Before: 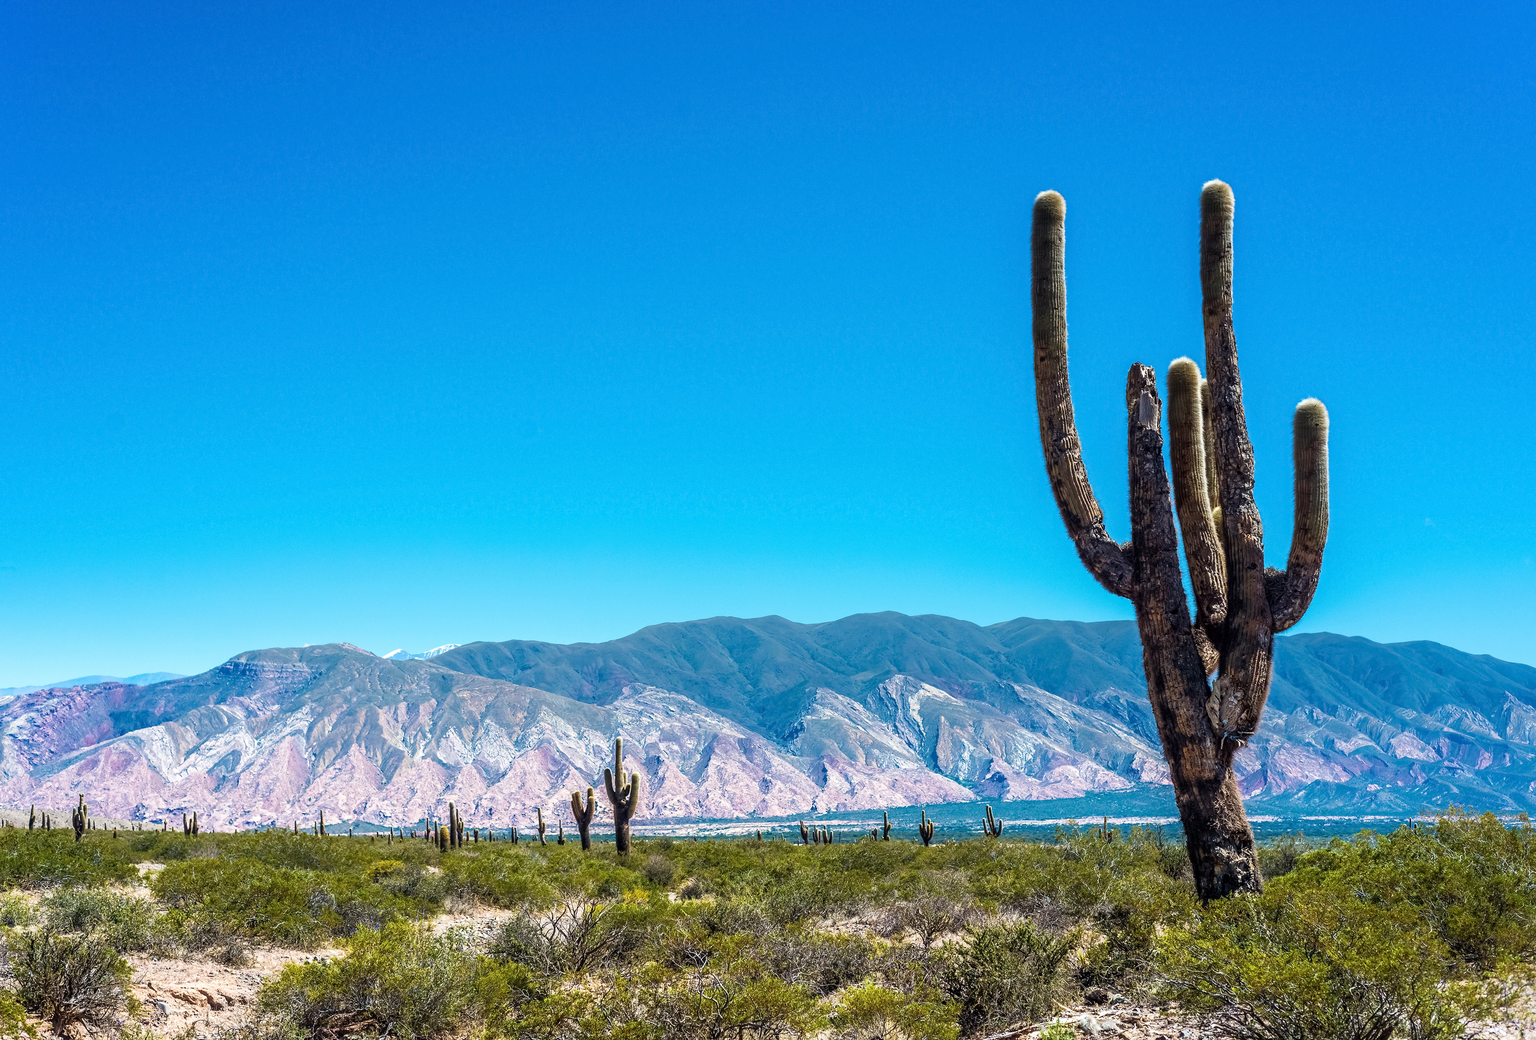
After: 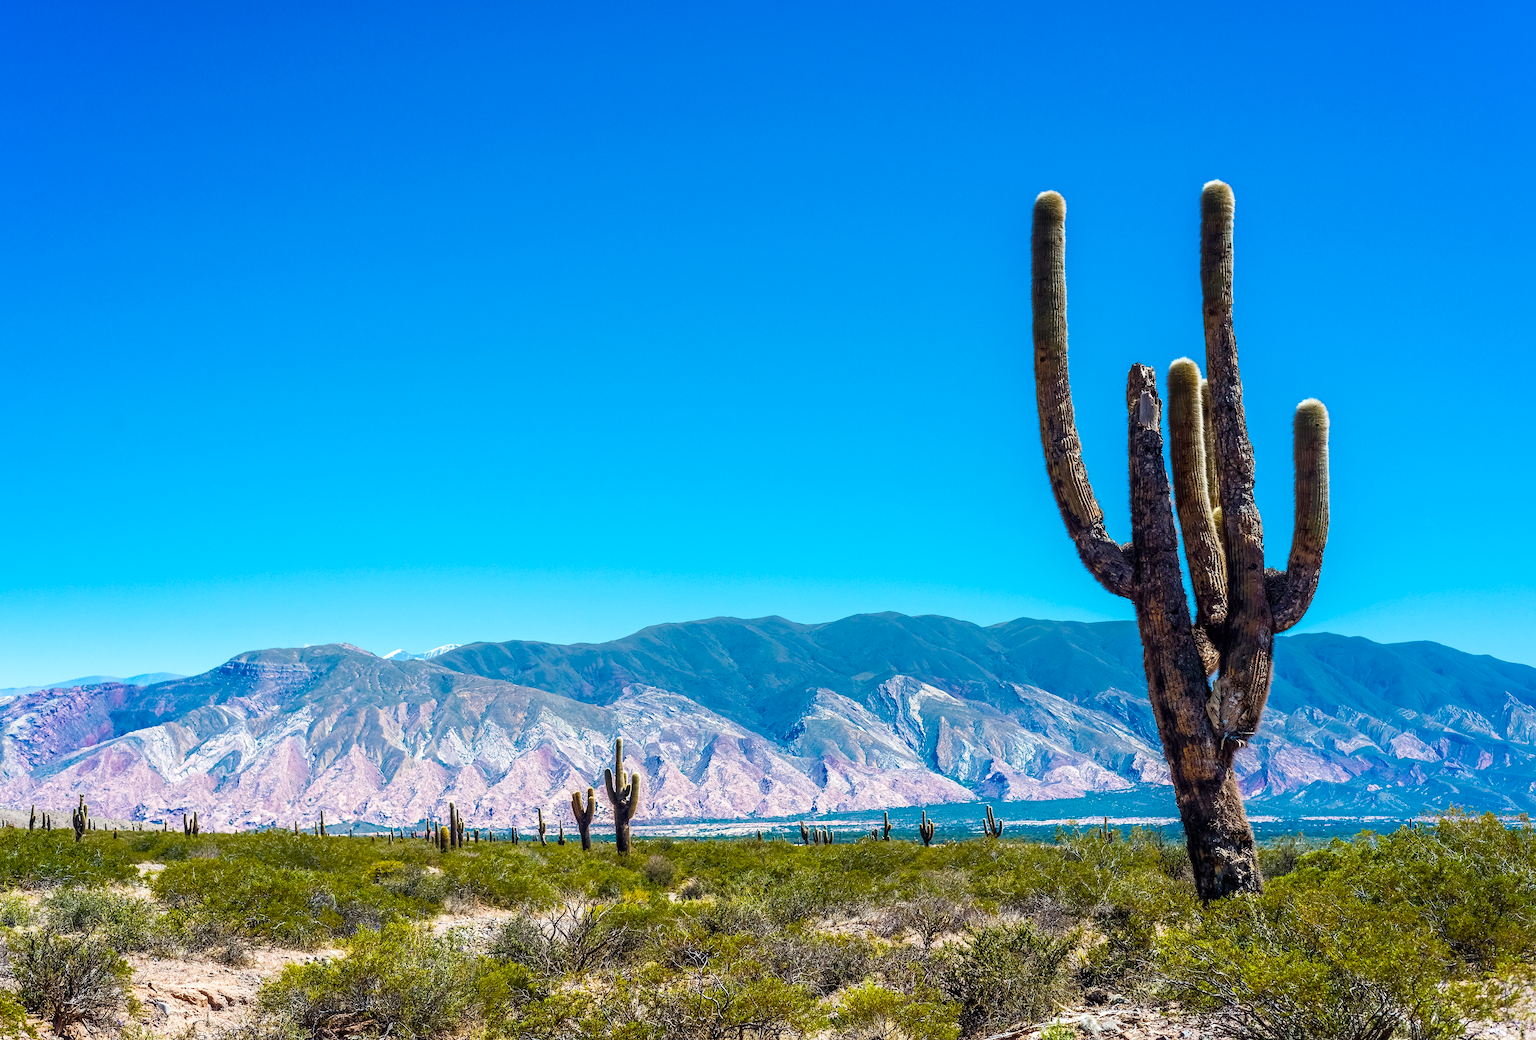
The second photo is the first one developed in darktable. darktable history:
color balance rgb: perceptual saturation grading › global saturation 34.681%, perceptual saturation grading › highlights -25.291%, perceptual saturation grading › shadows 25.454%
